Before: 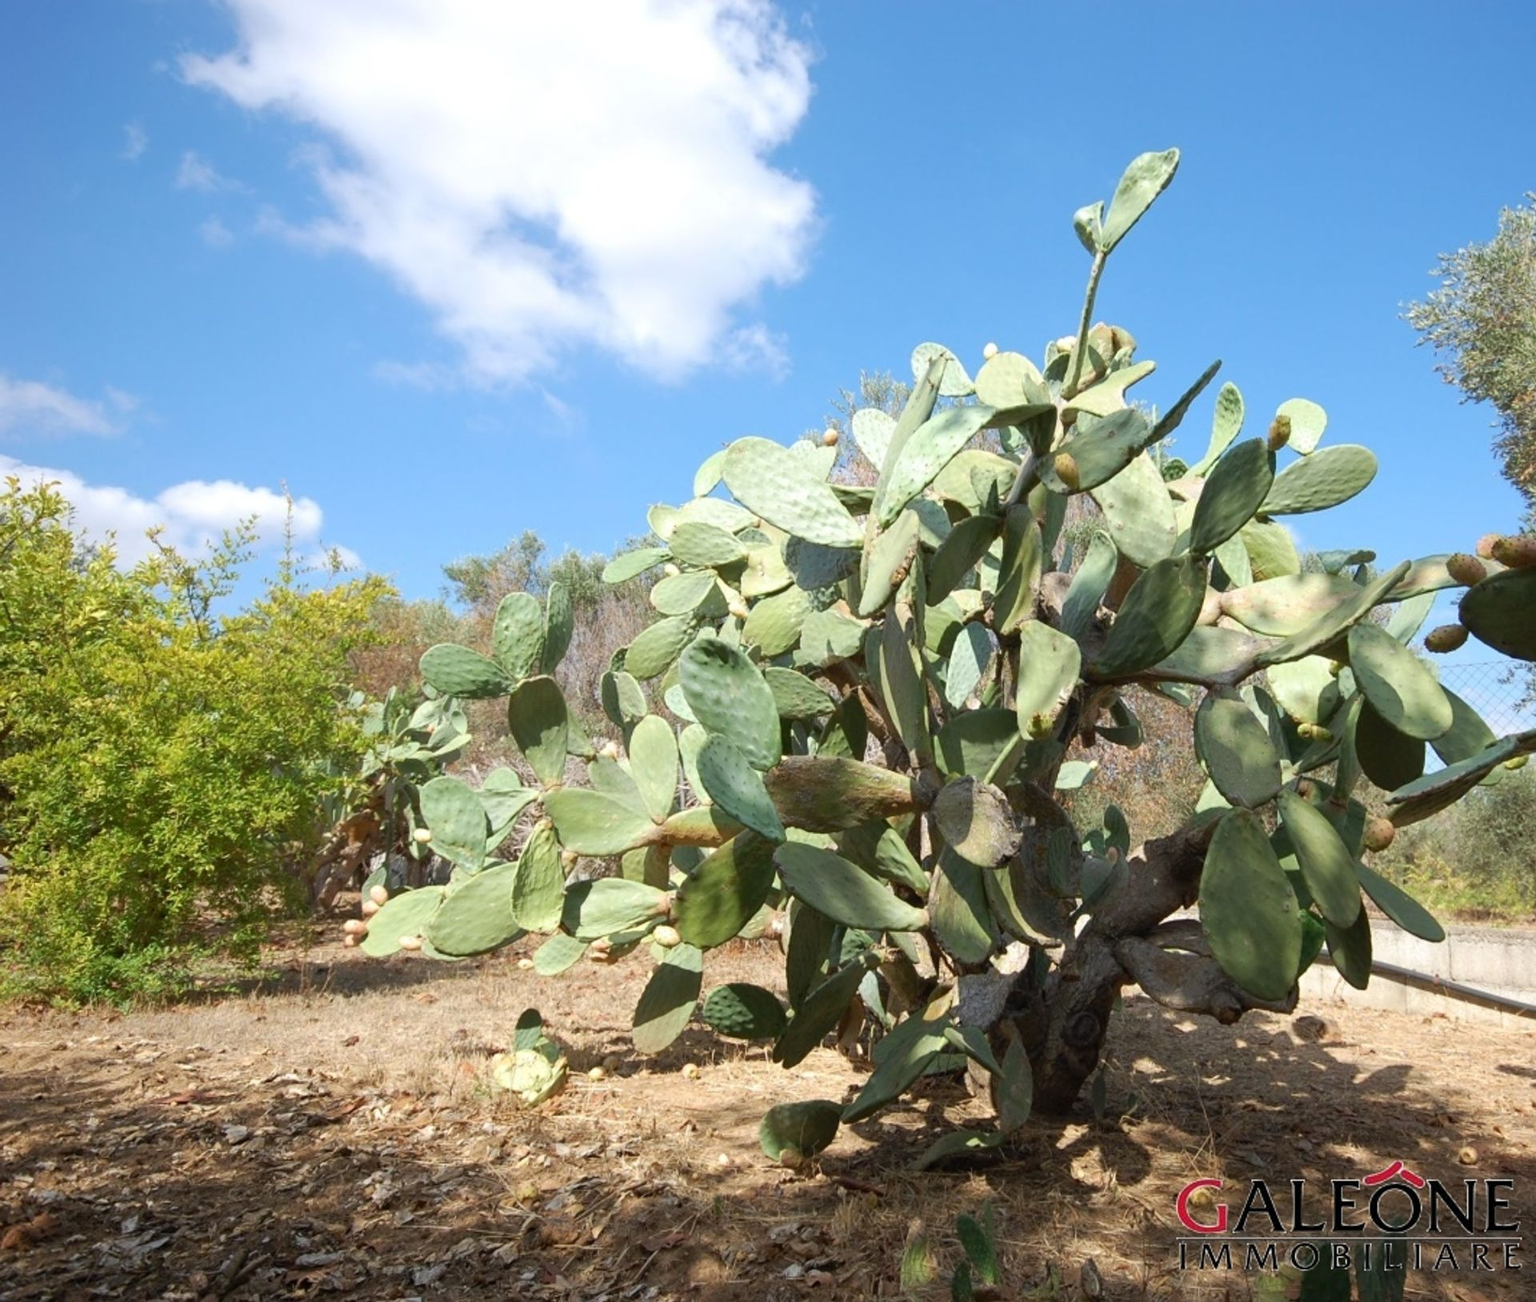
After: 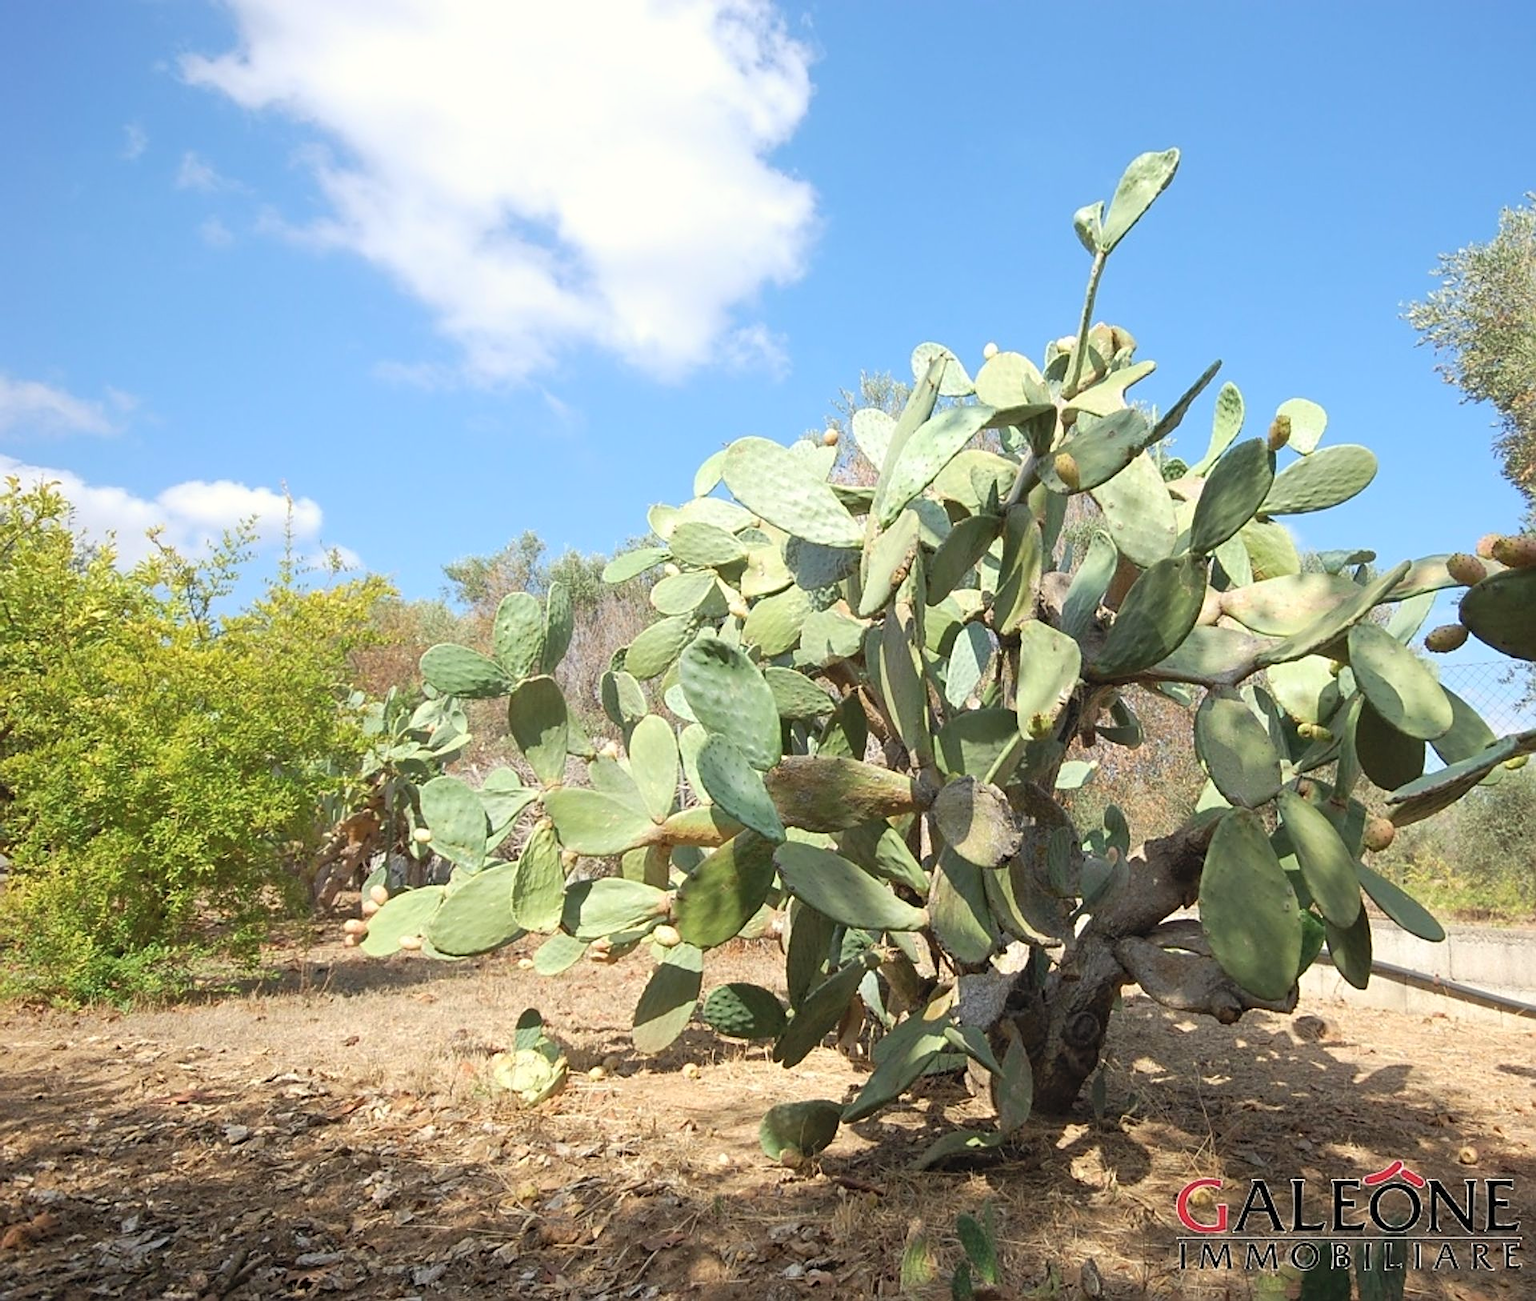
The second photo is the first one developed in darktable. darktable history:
color correction: highlights b* 2.9
contrast brightness saturation: brightness 0.125
sharpen: on, module defaults
